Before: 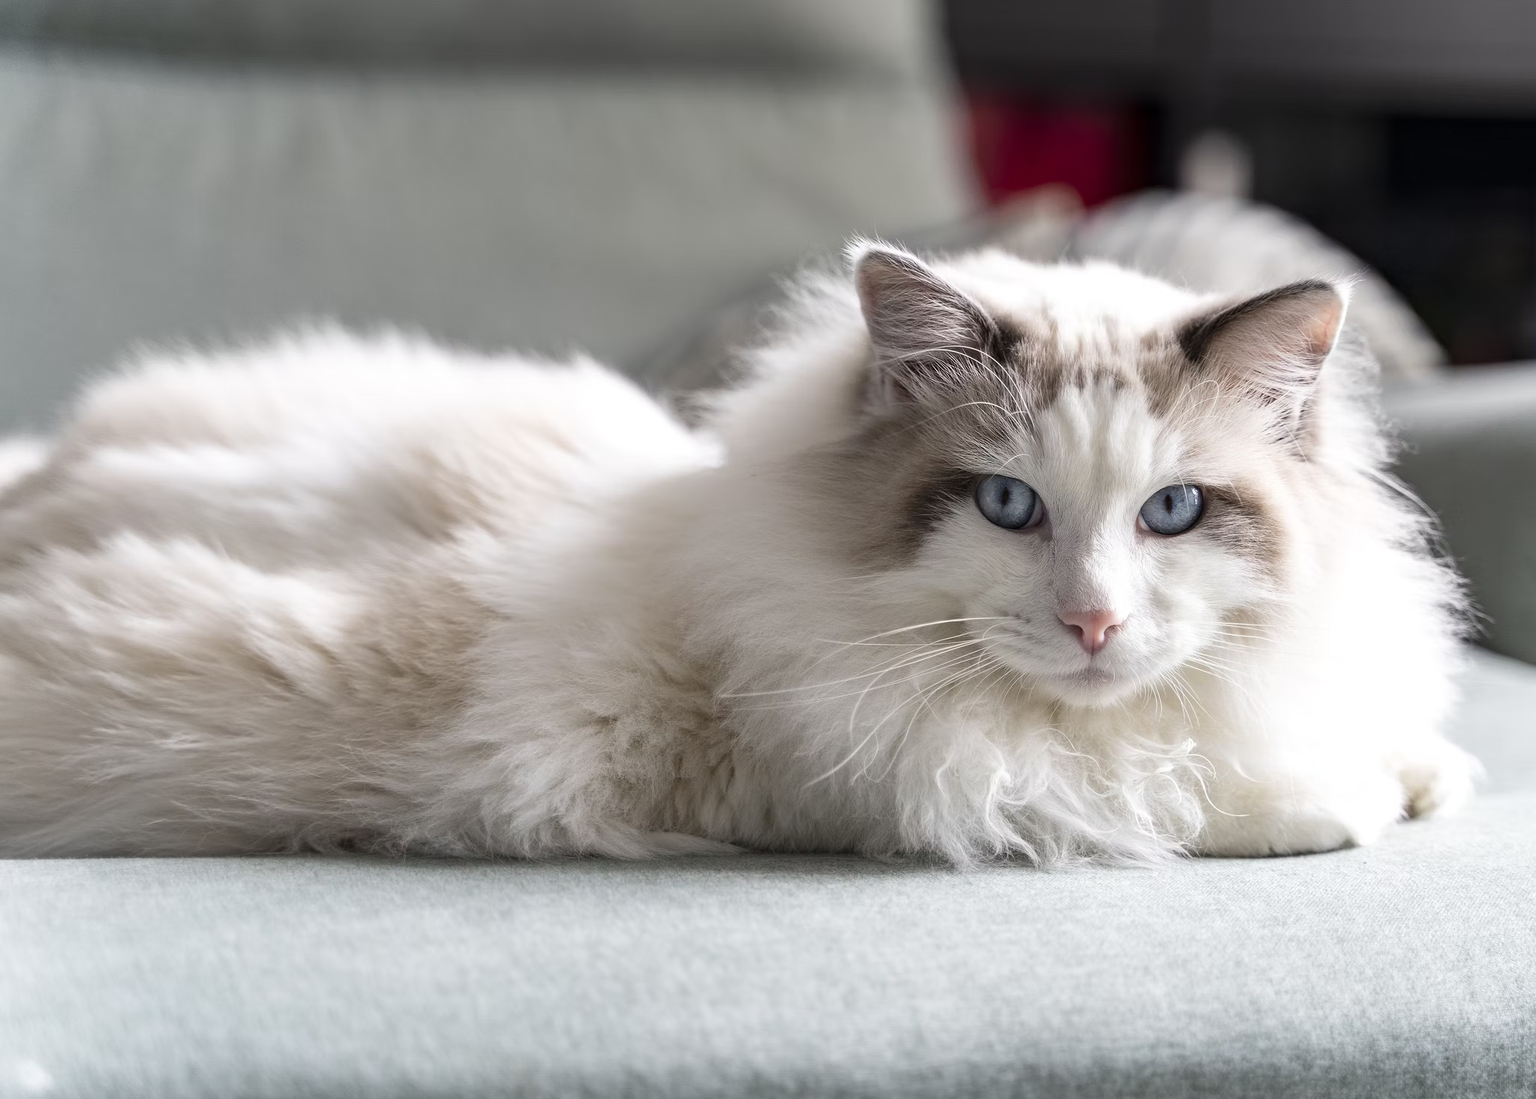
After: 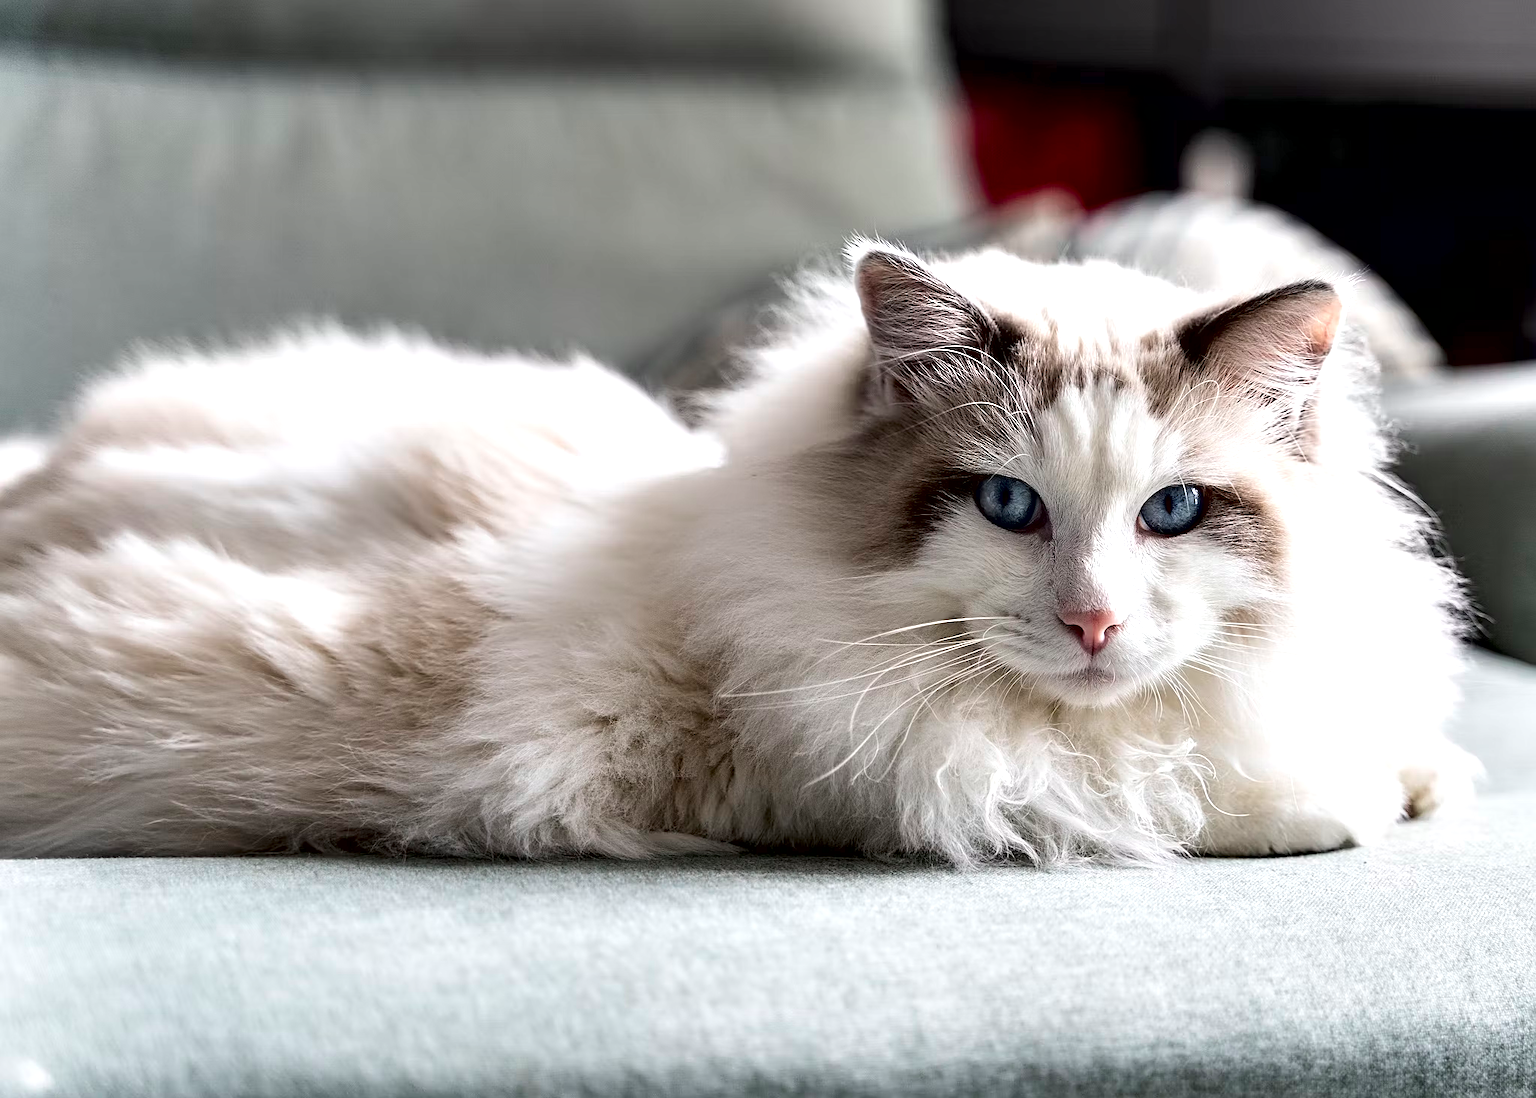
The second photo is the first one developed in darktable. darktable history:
contrast equalizer: octaves 7, y [[0.6 ×6], [0.55 ×6], [0 ×6], [0 ×6], [0 ×6]]
sharpen: on, module defaults
contrast brightness saturation: contrast 0.08, saturation 0.02
